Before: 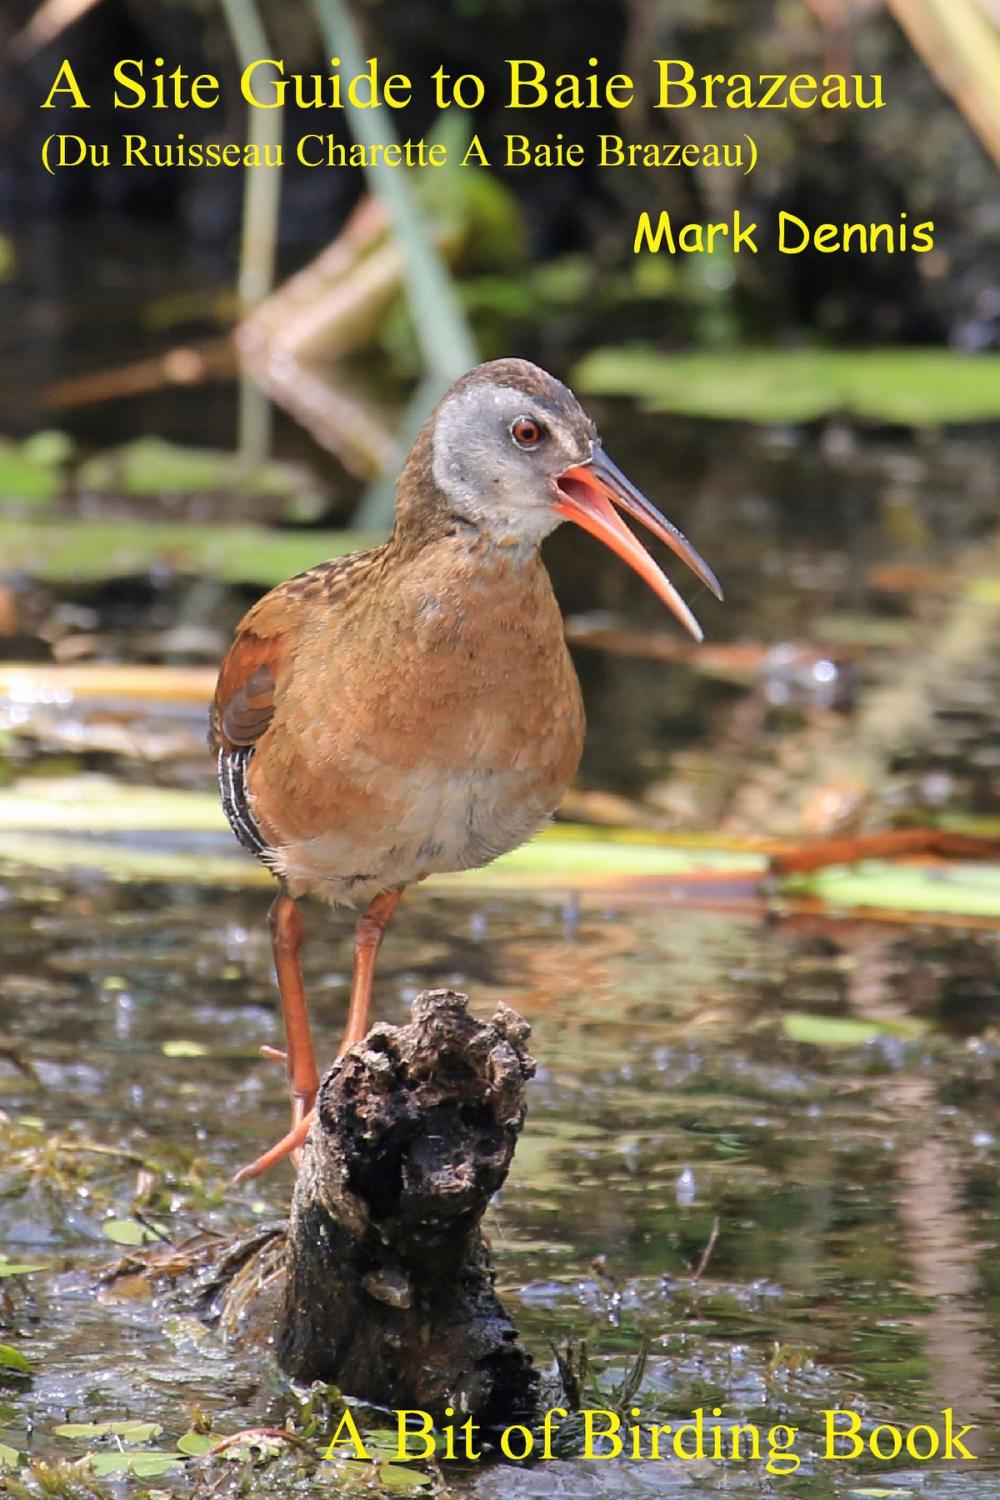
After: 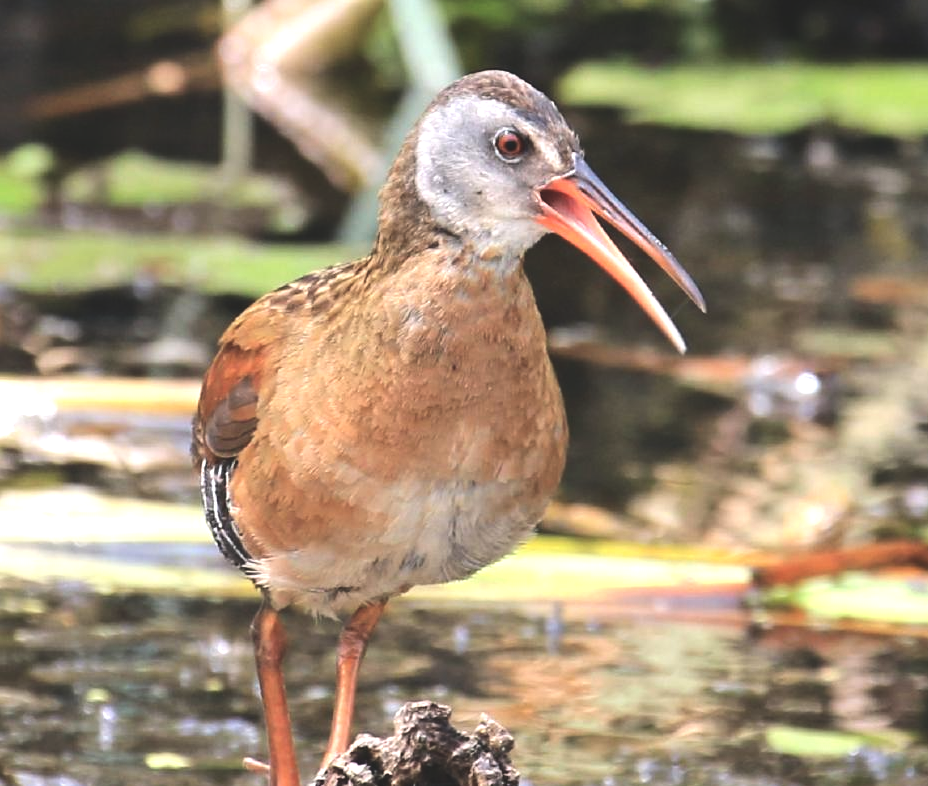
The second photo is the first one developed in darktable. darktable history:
crop: left 1.744%, top 19.225%, right 5.069%, bottom 28.357%
tone equalizer: -8 EV -0.75 EV, -7 EV -0.7 EV, -6 EV -0.6 EV, -5 EV -0.4 EV, -3 EV 0.4 EV, -2 EV 0.6 EV, -1 EV 0.7 EV, +0 EV 0.75 EV, edges refinement/feathering 500, mask exposure compensation -1.57 EV, preserve details no
exposure: black level correction -0.023, exposure -0.039 EV, compensate highlight preservation false
